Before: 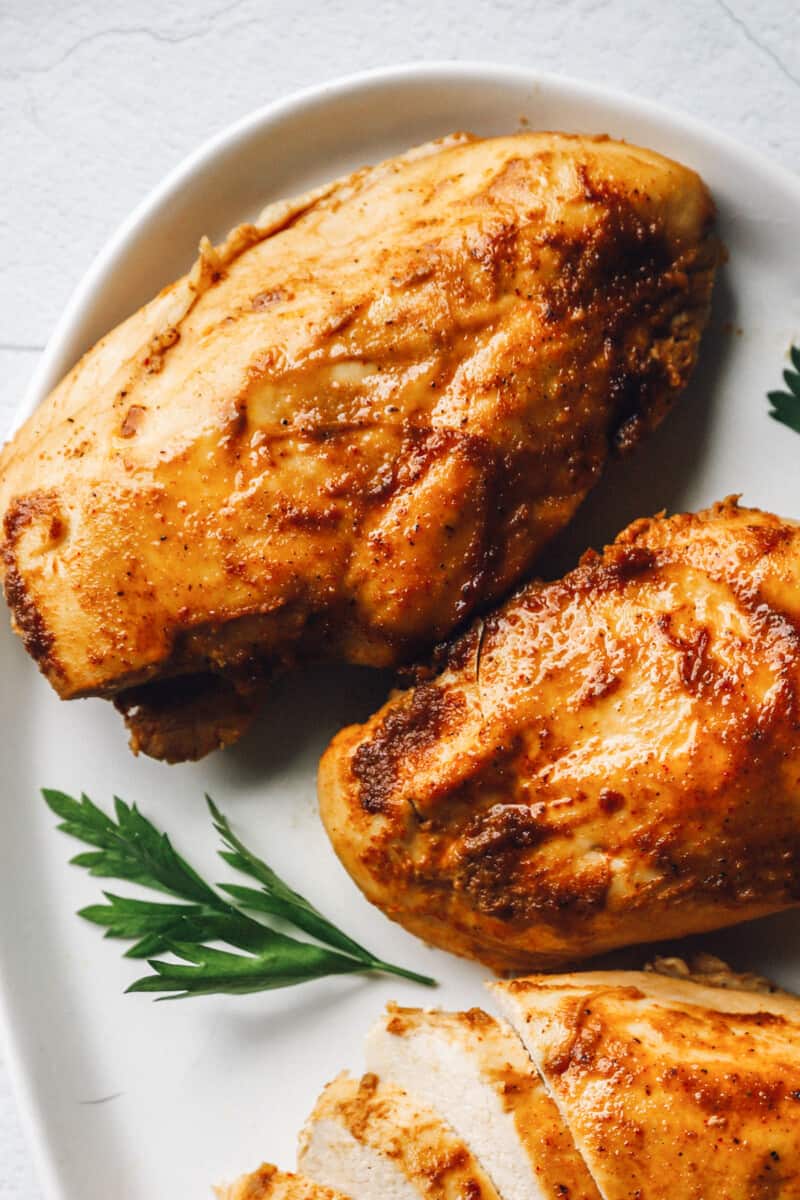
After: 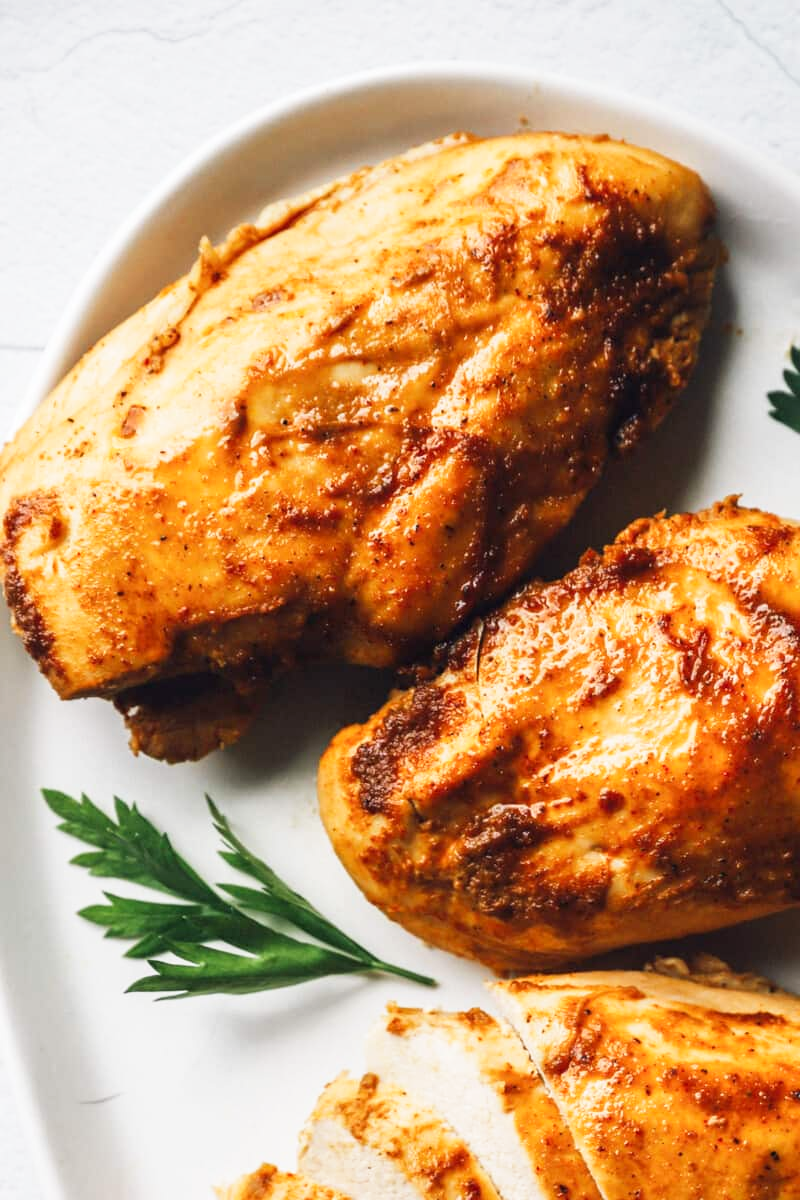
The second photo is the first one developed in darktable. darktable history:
base curve: curves: ch0 [(0, 0) (0.666, 0.806) (1, 1)], preserve colors none
